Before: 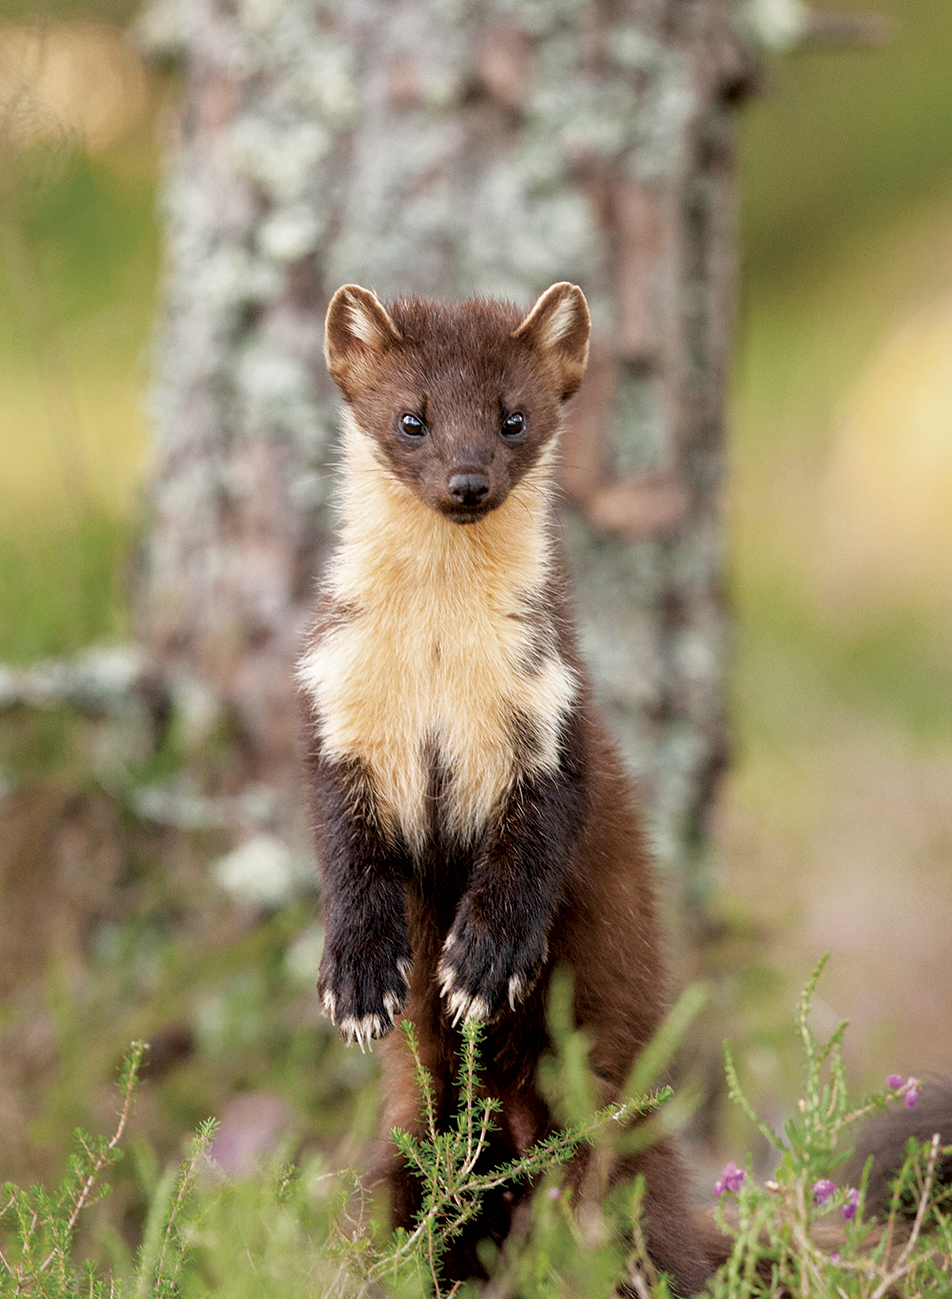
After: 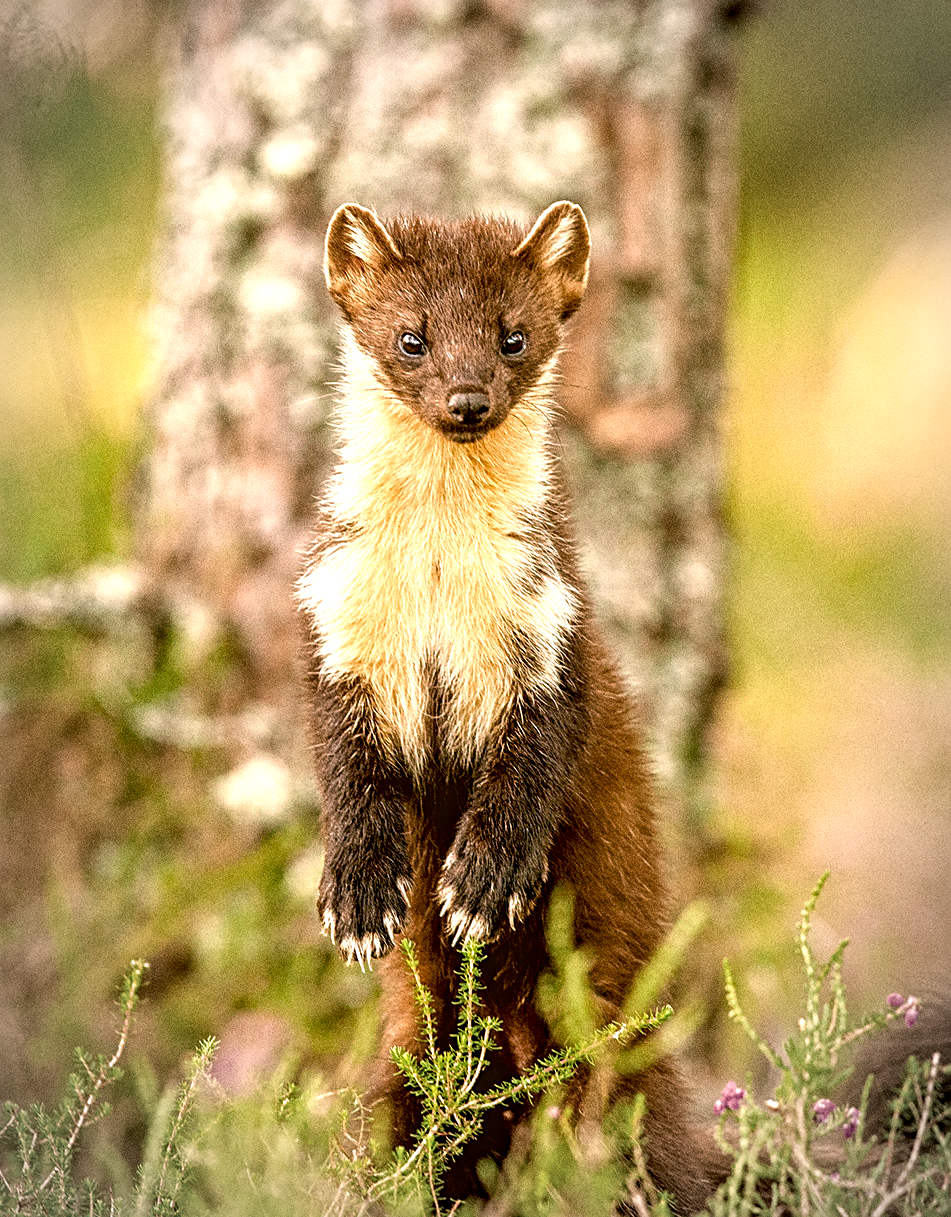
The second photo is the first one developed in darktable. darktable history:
sharpen: on, module defaults
color correction: highlights a* 8.98, highlights b* 15.09, shadows a* -0.49, shadows b* 26.52
crop and rotate: top 6.25%
grain: coarseness 0.09 ISO, strength 40%
vignetting: automatic ratio true
exposure: exposure 0.669 EV, compensate highlight preservation false
local contrast: detail 117%
contrast equalizer: y [[0.5, 0.501, 0.525, 0.597, 0.58, 0.514], [0.5 ×6], [0.5 ×6], [0 ×6], [0 ×6]]
